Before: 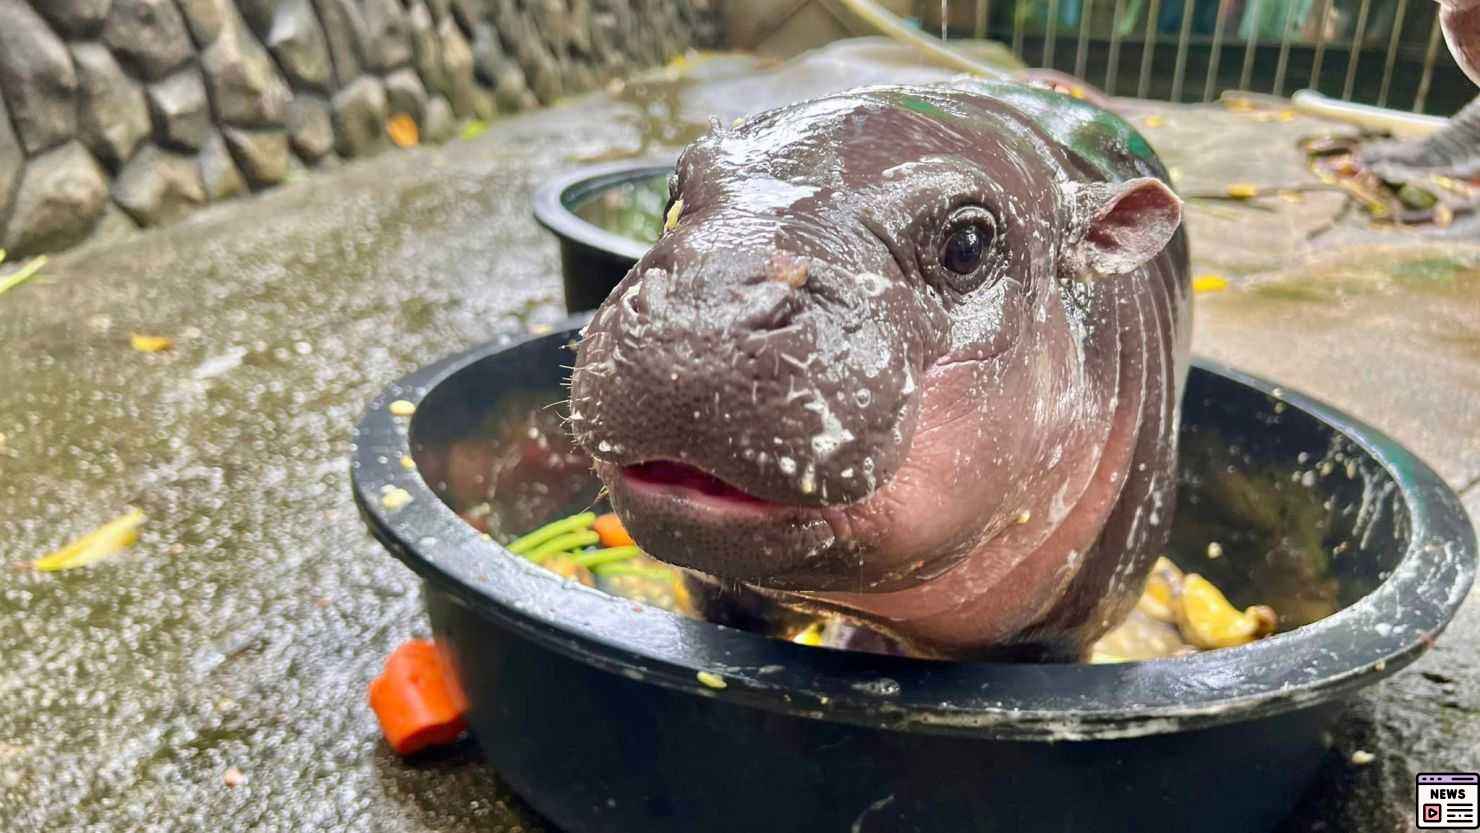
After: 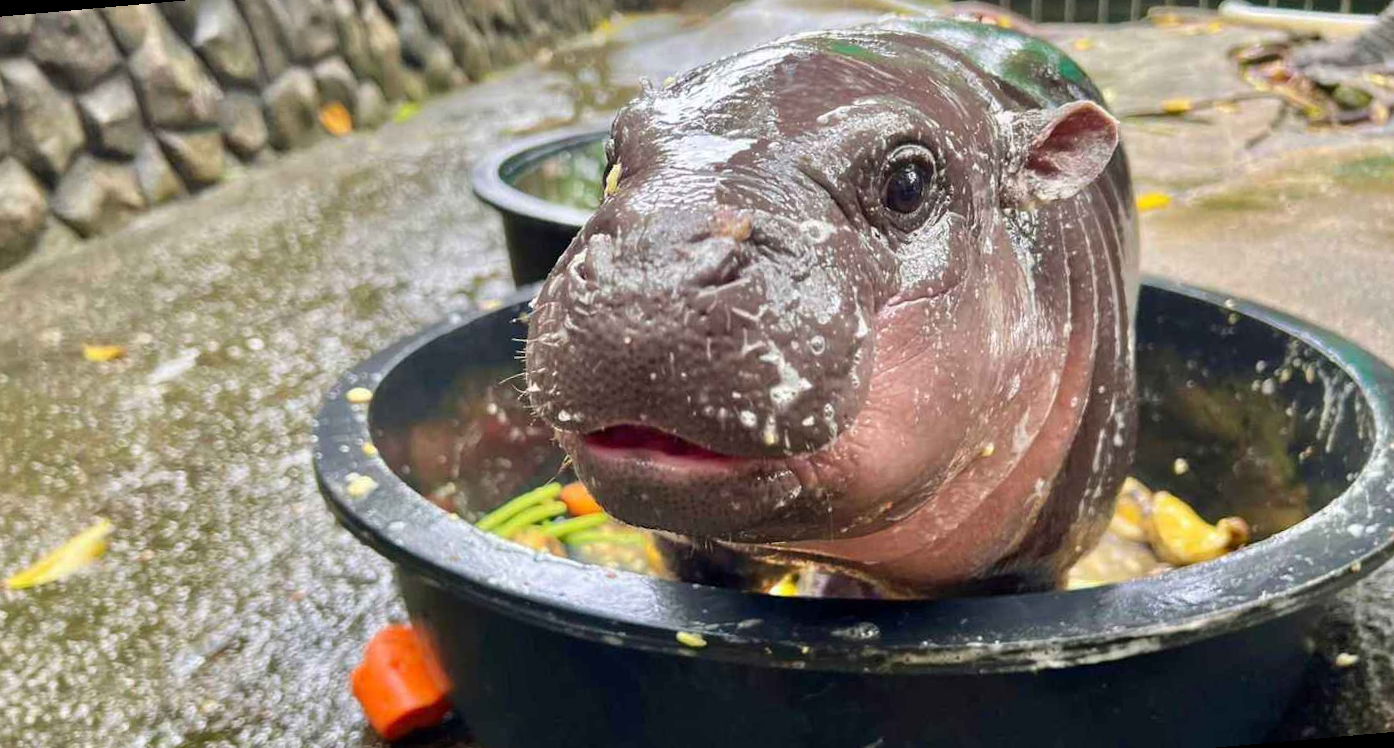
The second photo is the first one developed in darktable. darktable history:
rotate and perspective: rotation -5°, crop left 0.05, crop right 0.952, crop top 0.11, crop bottom 0.89
